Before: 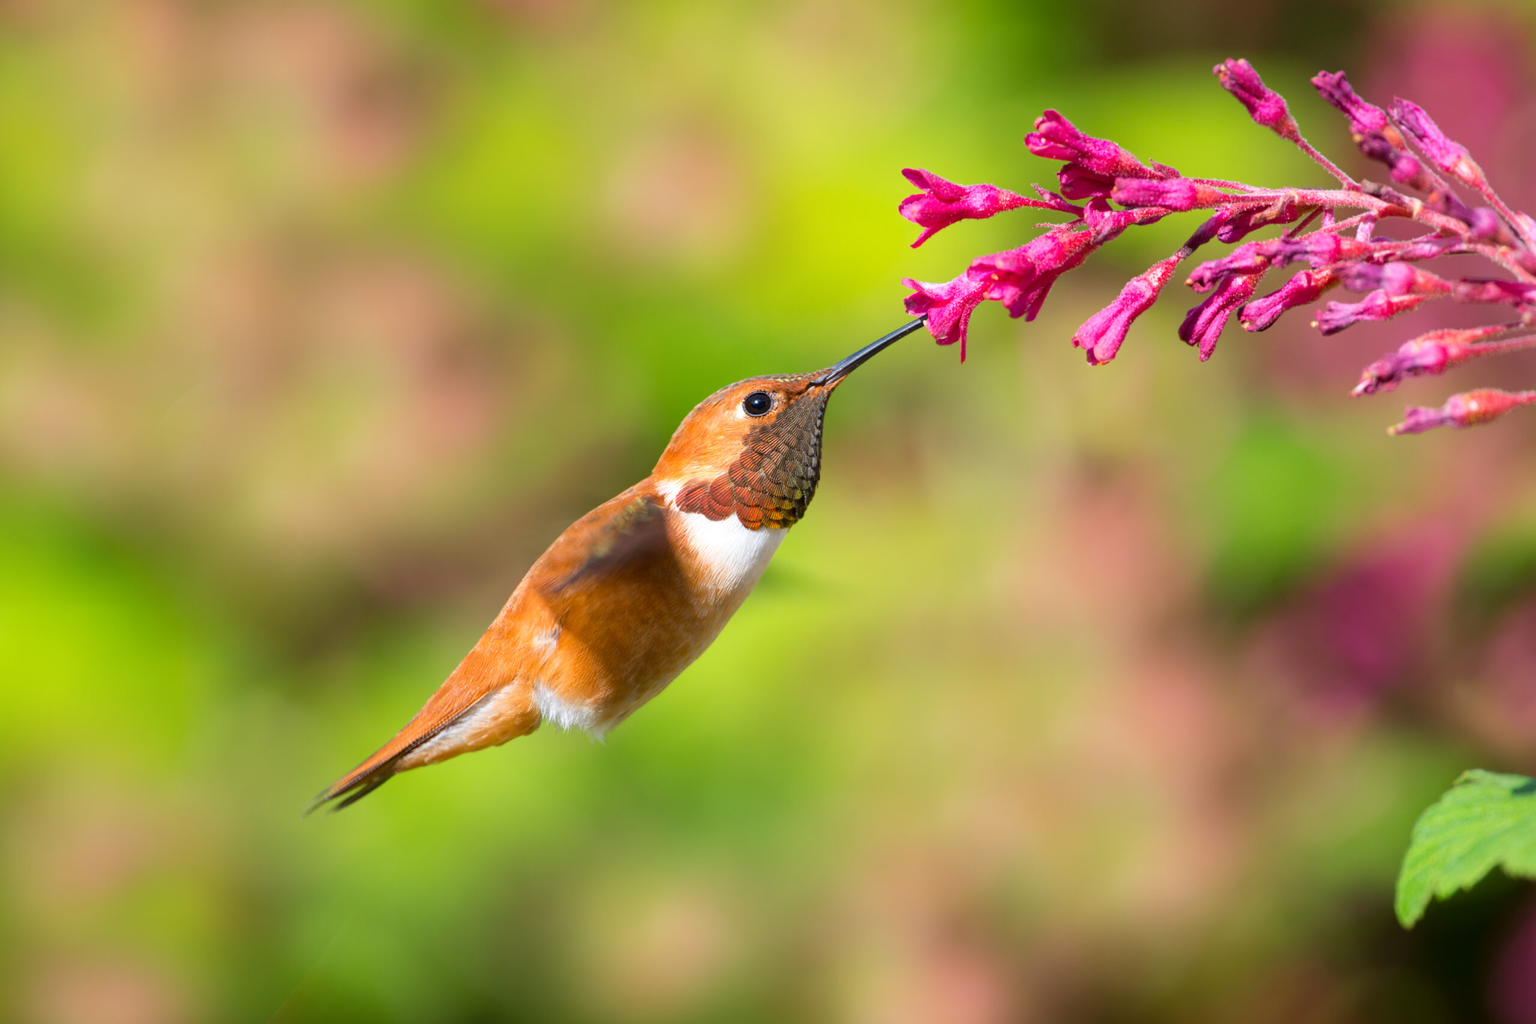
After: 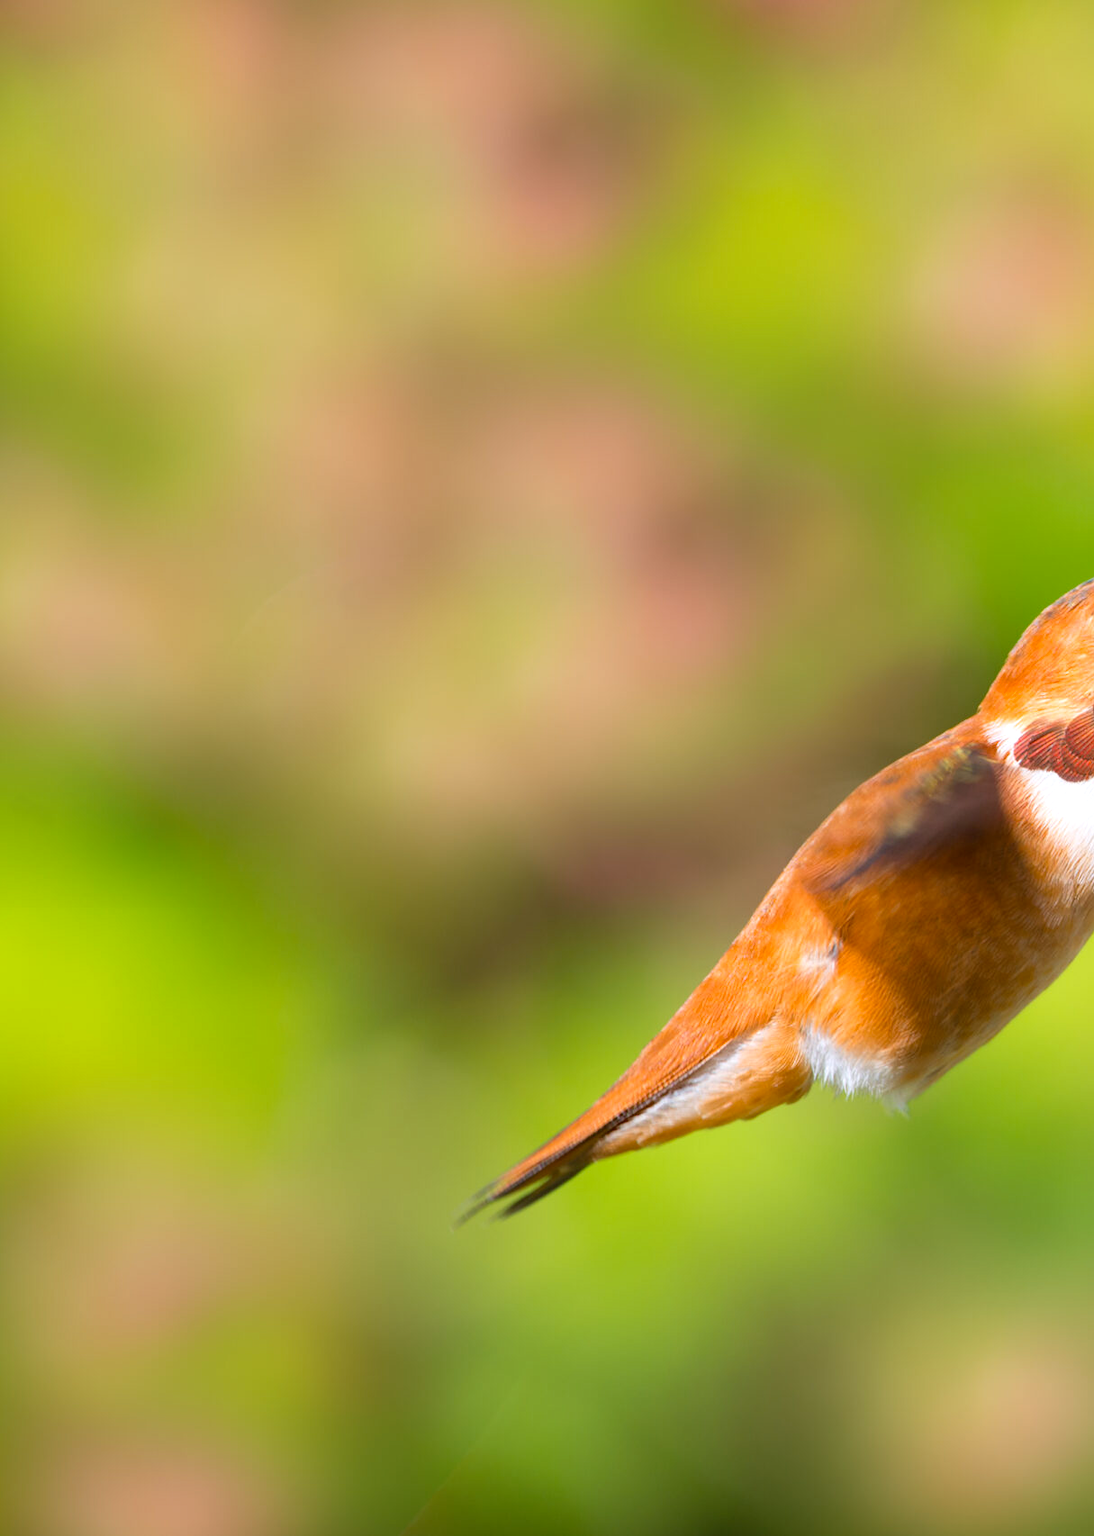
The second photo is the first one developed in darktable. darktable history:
color calibration: output R [1.063, -0.012, -0.003, 0], output G [0, 1.022, 0.021, 0], output B [-0.079, 0.047, 1, 0], illuminant as shot in camera, x 0.358, y 0.373, temperature 4628.91 K
crop and rotate: left 0.014%, top 0%, right 52.451%
